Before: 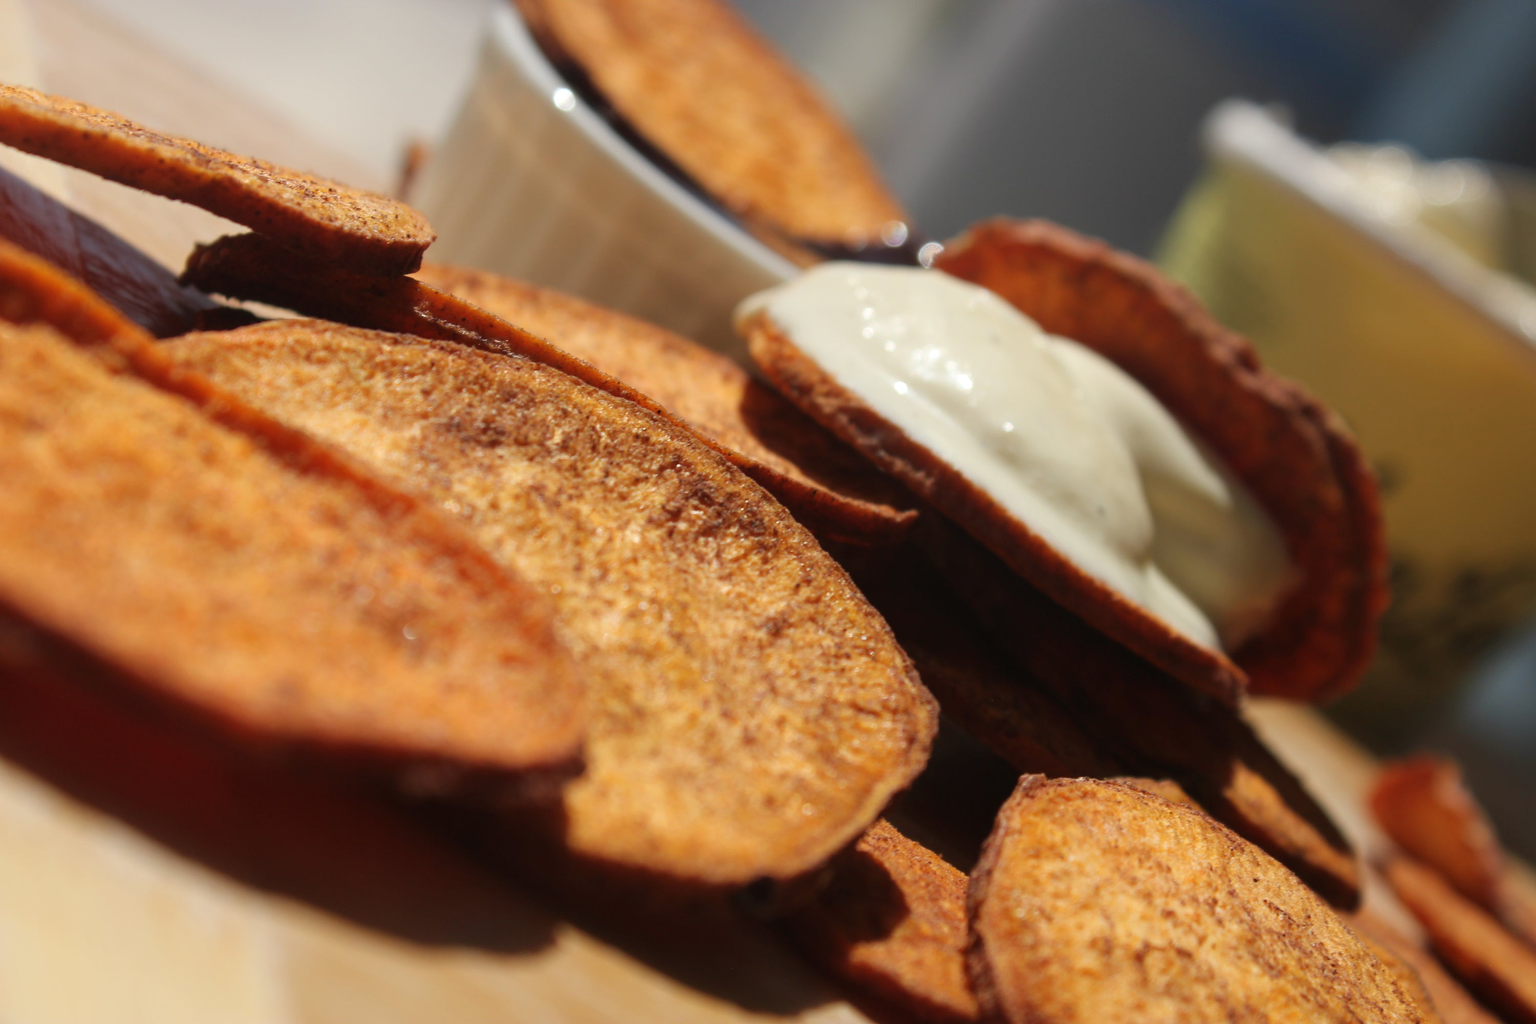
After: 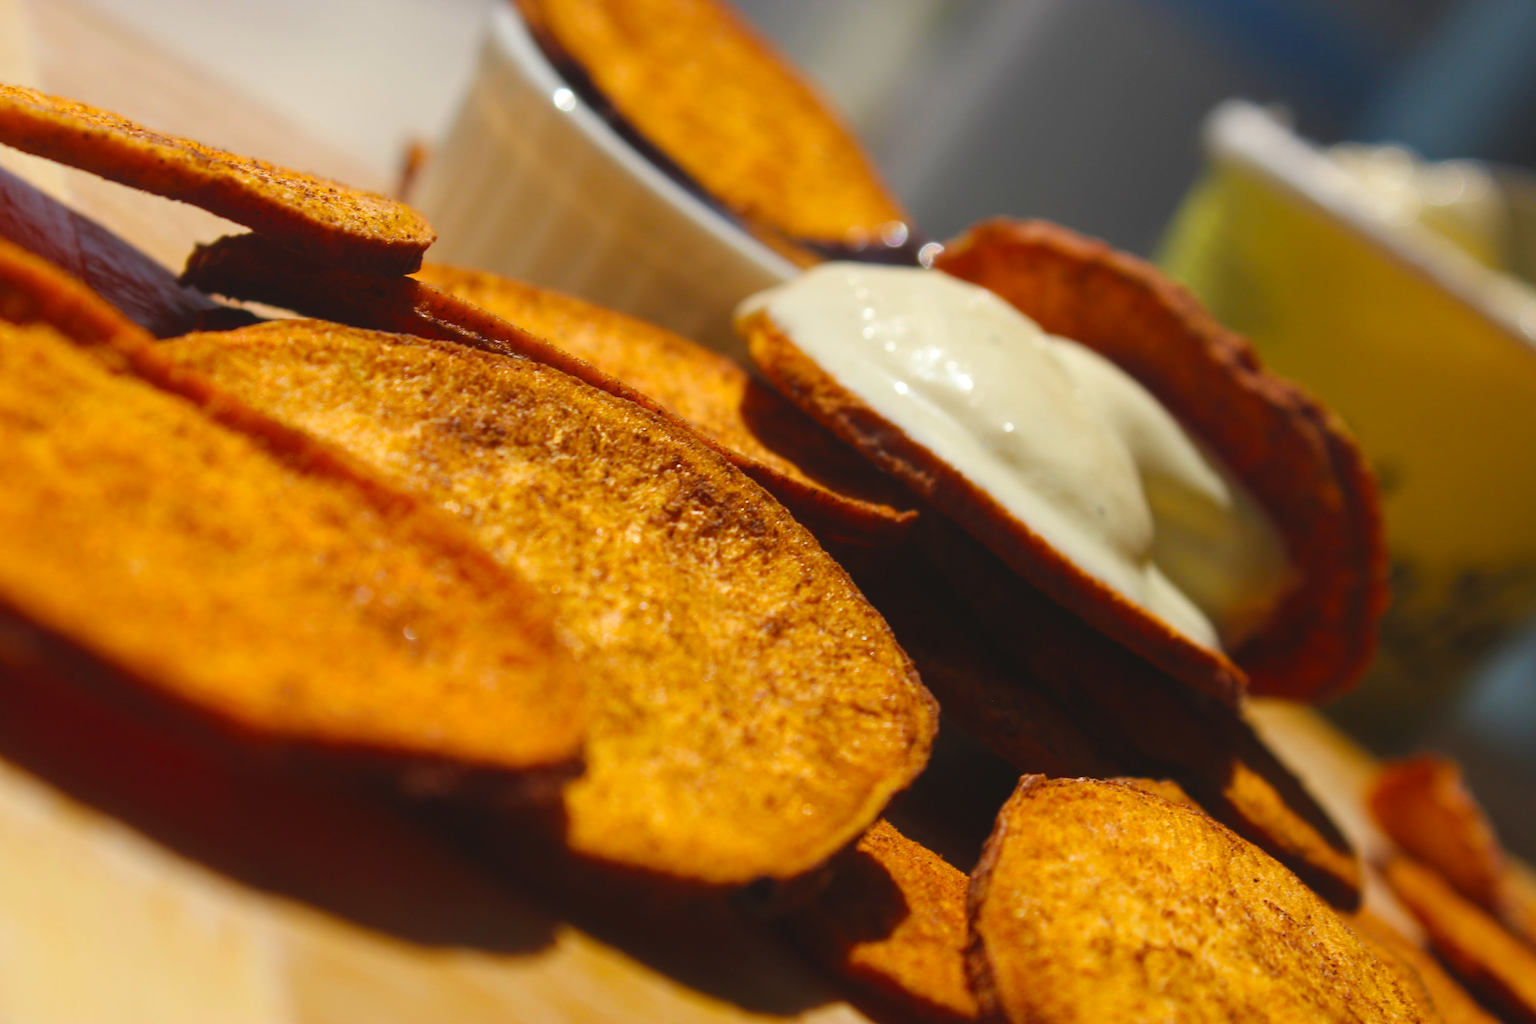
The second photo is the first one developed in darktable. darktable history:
color balance rgb: global offset › luminance 0.491%, perceptual saturation grading › global saturation 30.749%, global vibrance 28.074%
